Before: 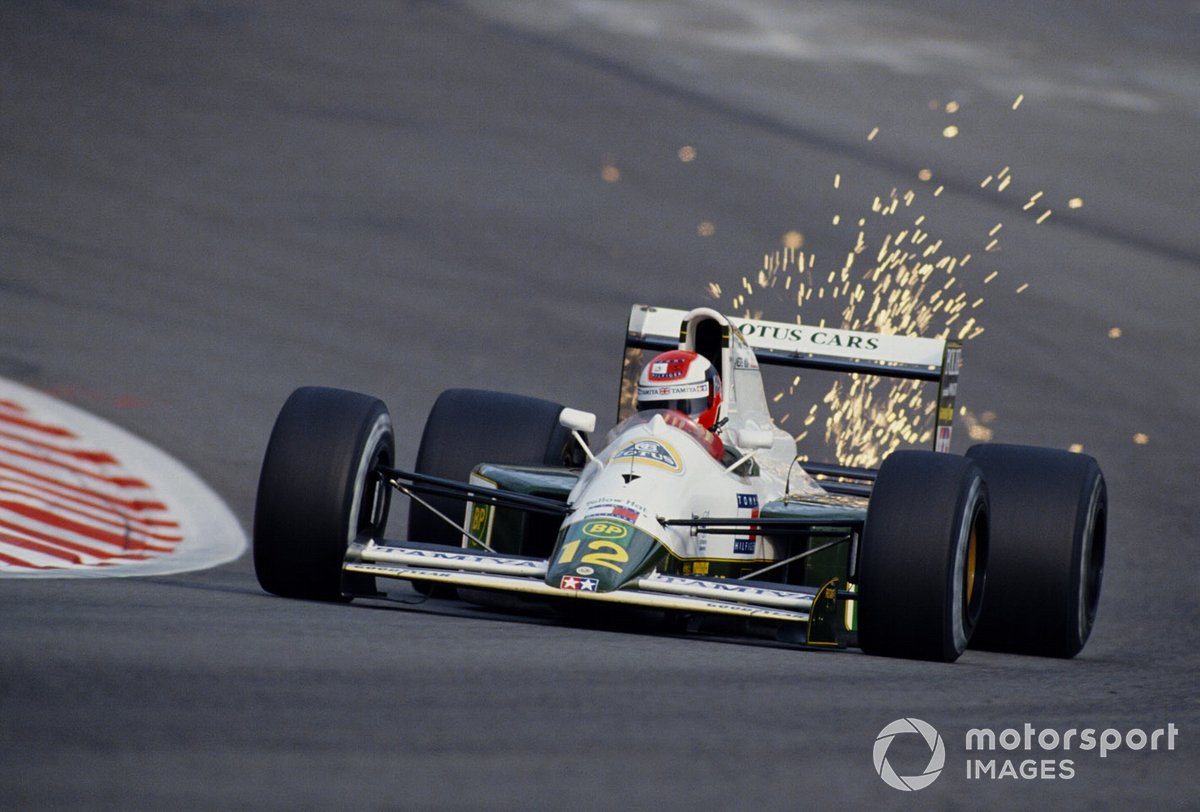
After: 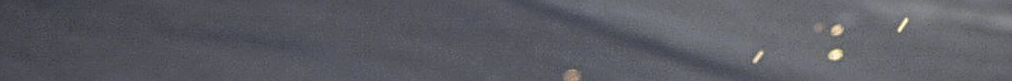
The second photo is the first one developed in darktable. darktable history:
crop and rotate: left 9.644%, top 9.491%, right 6.021%, bottom 80.509%
sharpen: radius 4
local contrast: highlights 66%, shadows 33%, detail 166%, midtone range 0.2
